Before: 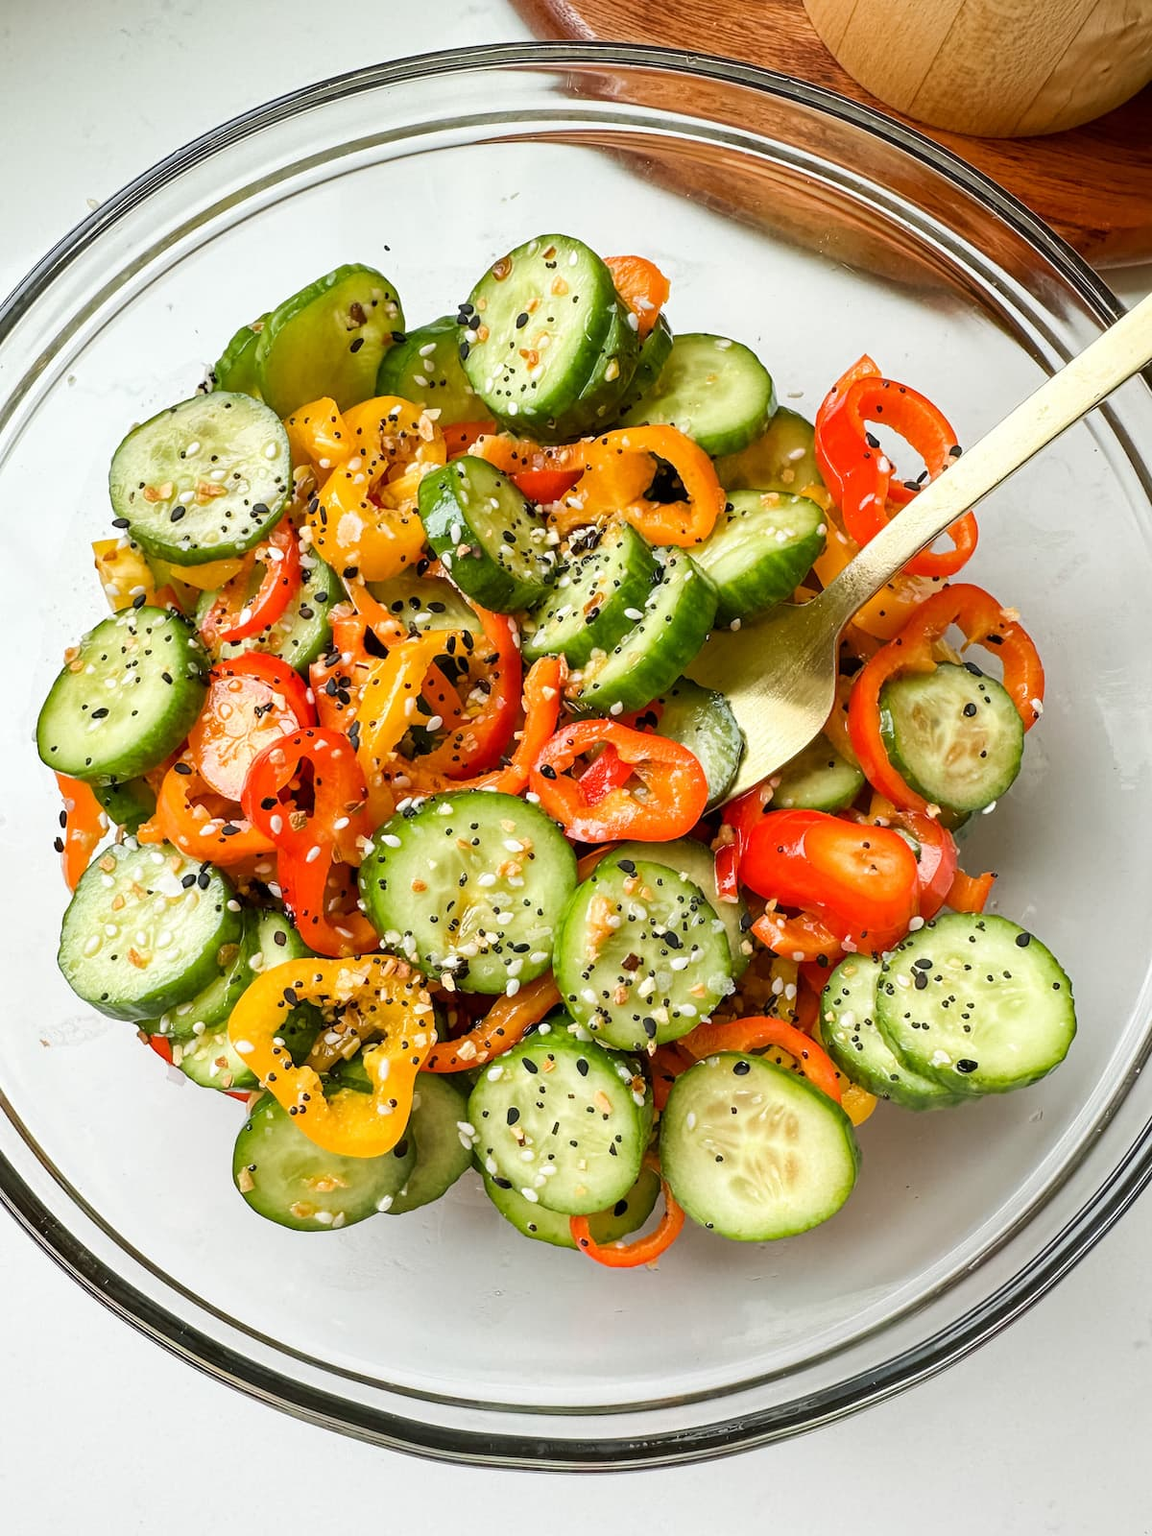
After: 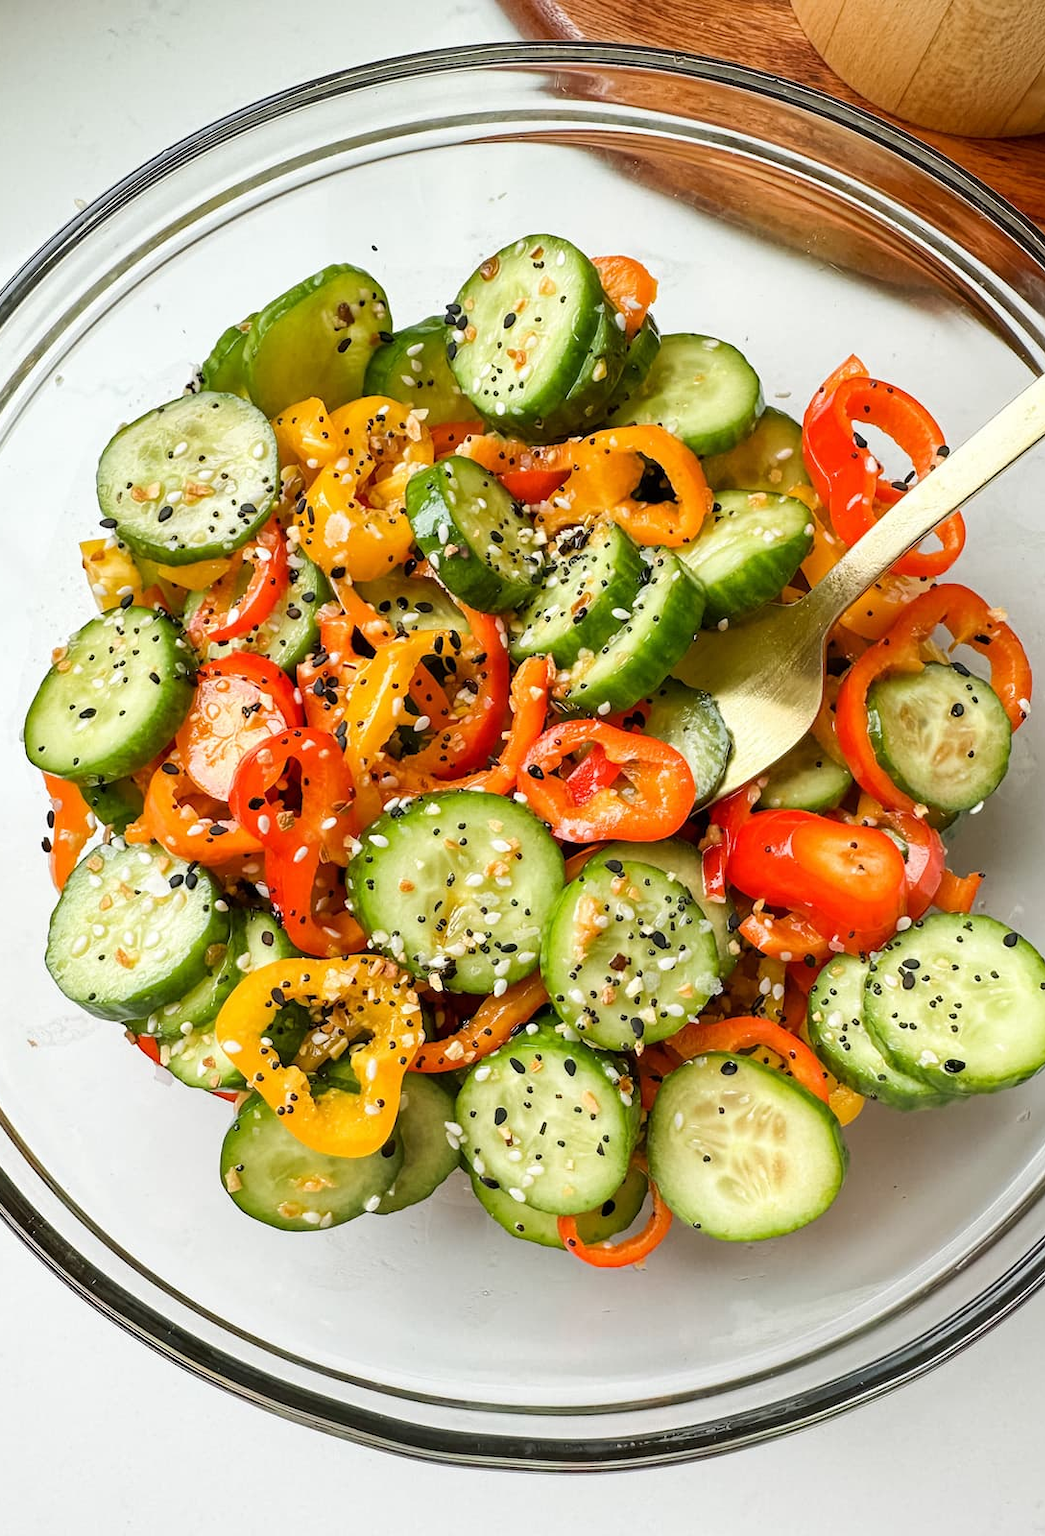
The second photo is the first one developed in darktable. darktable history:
crop and rotate: left 1.105%, right 8.087%
